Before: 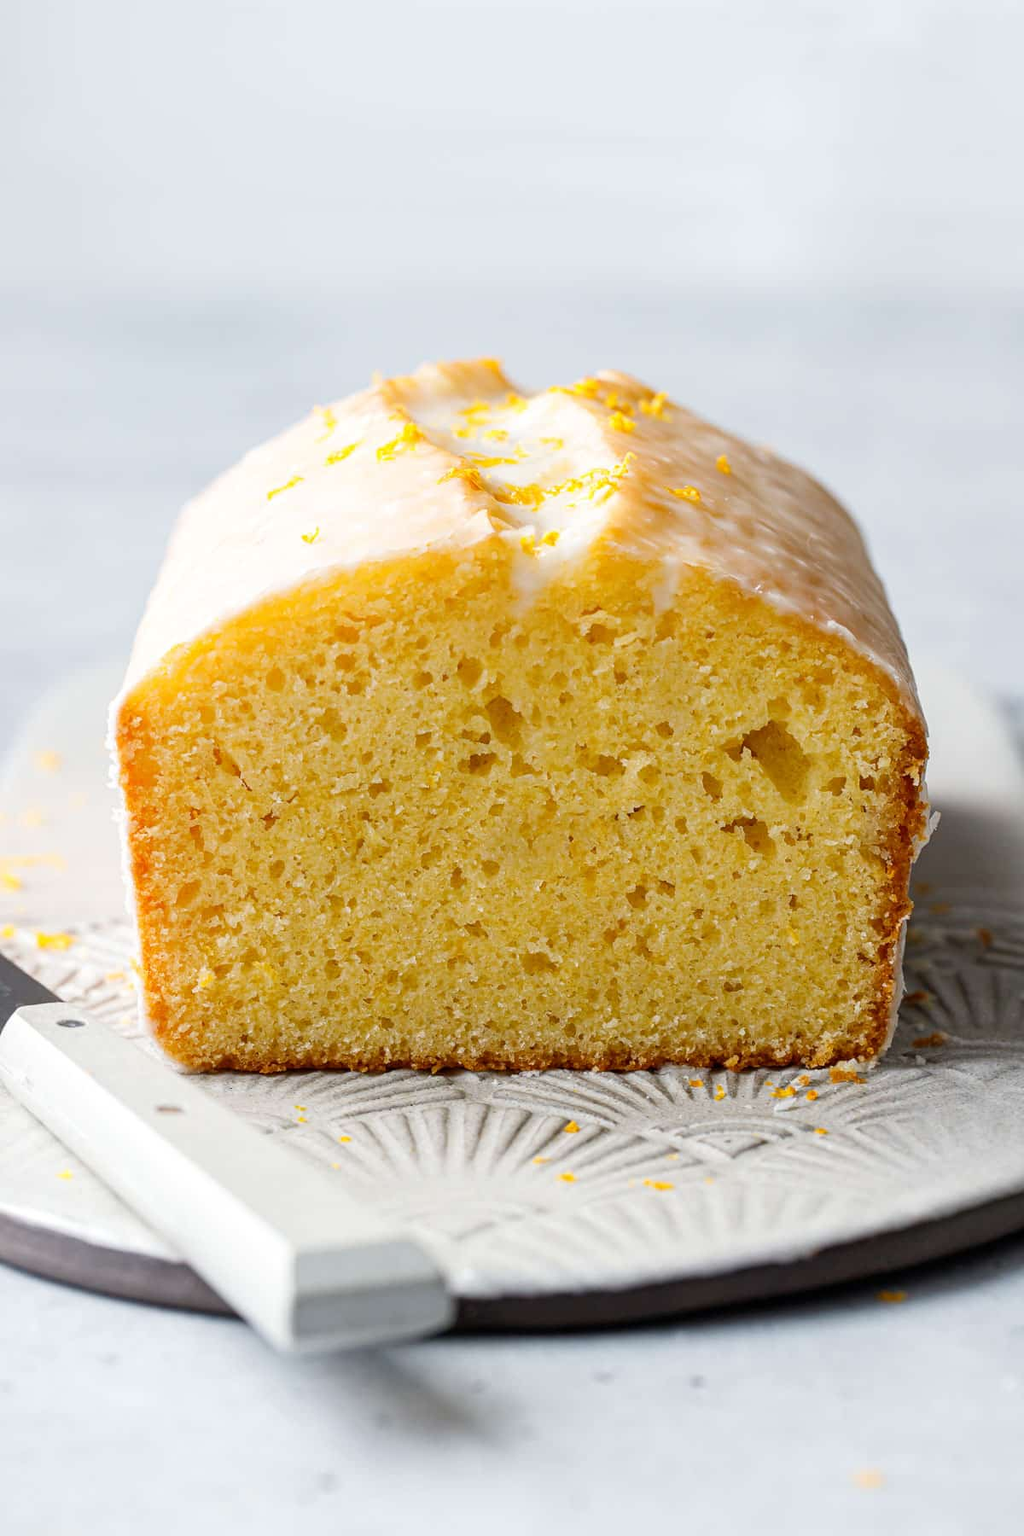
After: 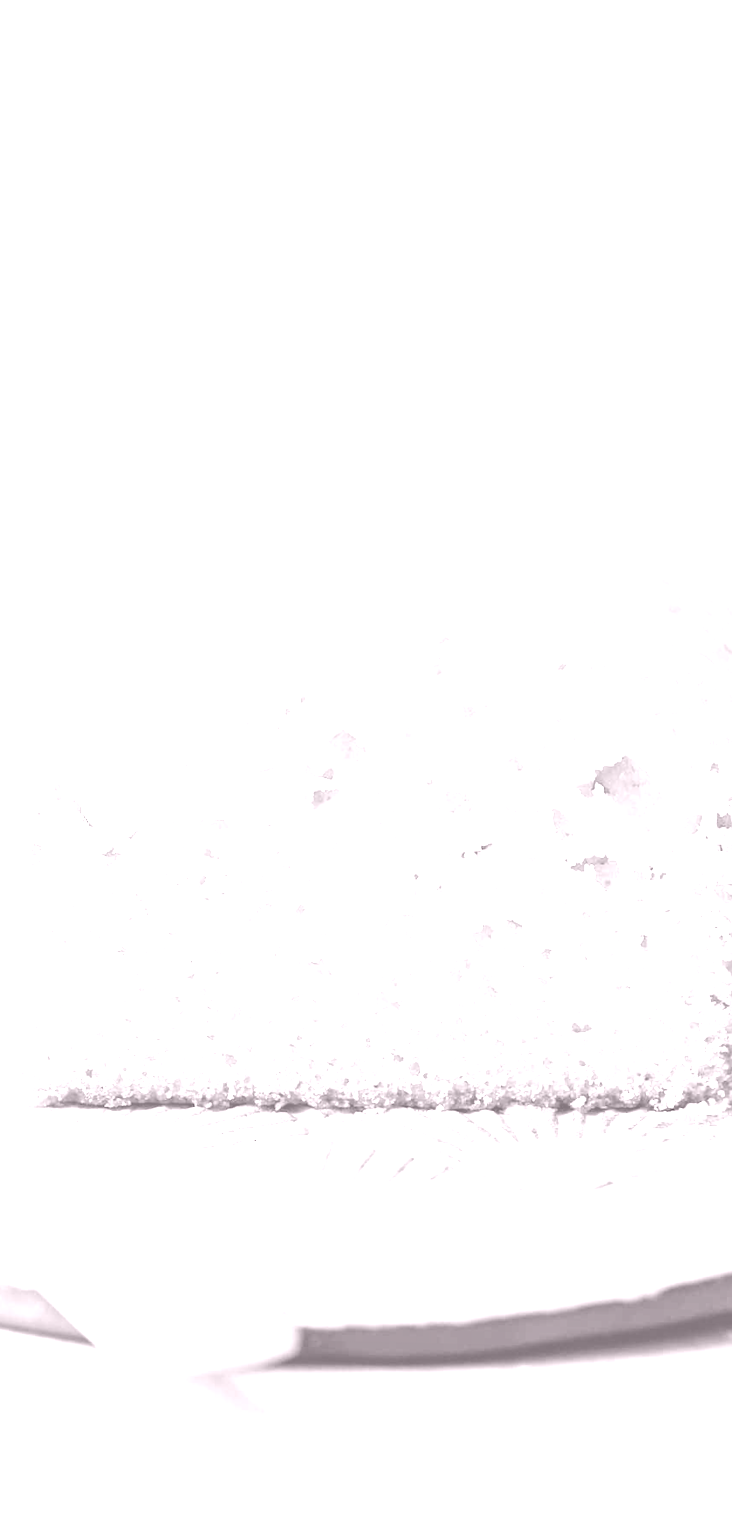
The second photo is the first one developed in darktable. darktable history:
crop: left 13.443%, right 13.31%
color balance rgb: perceptual saturation grading › global saturation 20%, perceptual saturation grading › highlights -25%, perceptual saturation grading › shadows 25%, global vibrance 50%
color correction: highlights a* -7.33, highlights b* 1.26, shadows a* -3.55, saturation 1.4
colorize: hue 25.2°, saturation 83%, source mix 82%, lightness 79%, version 1
exposure: exposure 0.559 EV, compensate highlight preservation false
white balance: red 1.123, blue 0.83
rotate and perspective: rotation 0.074°, lens shift (vertical) 0.096, lens shift (horizontal) -0.041, crop left 0.043, crop right 0.952, crop top 0.024, crop bottom 0.979
